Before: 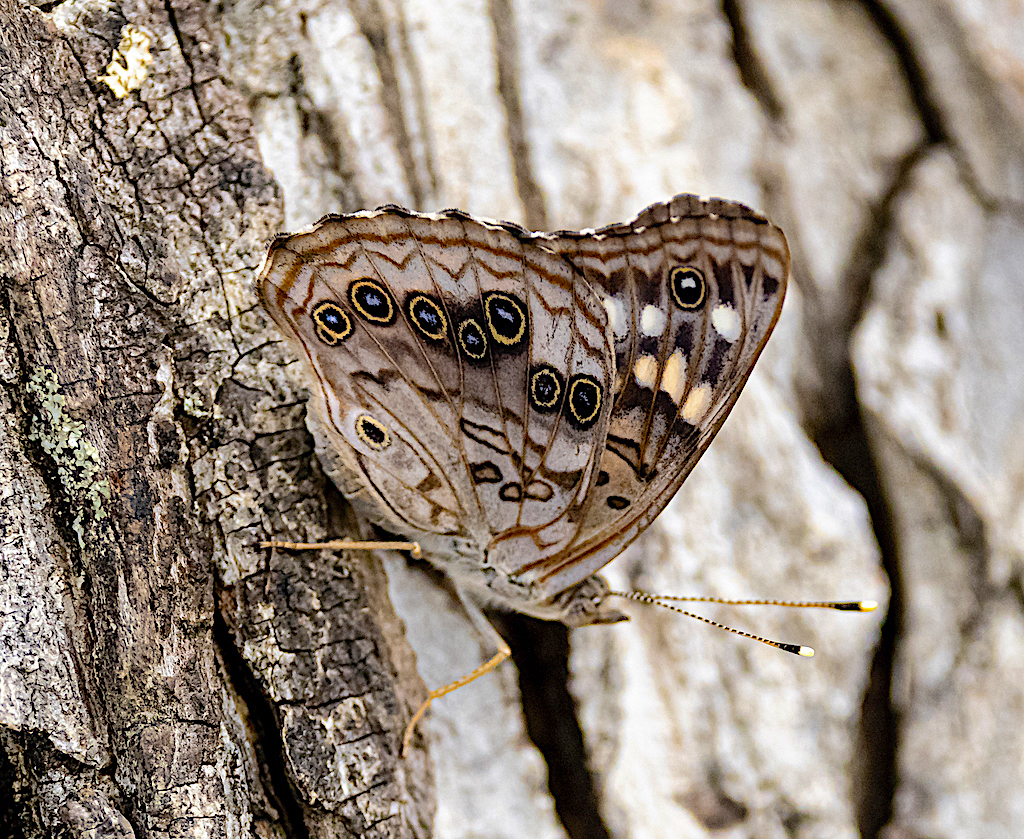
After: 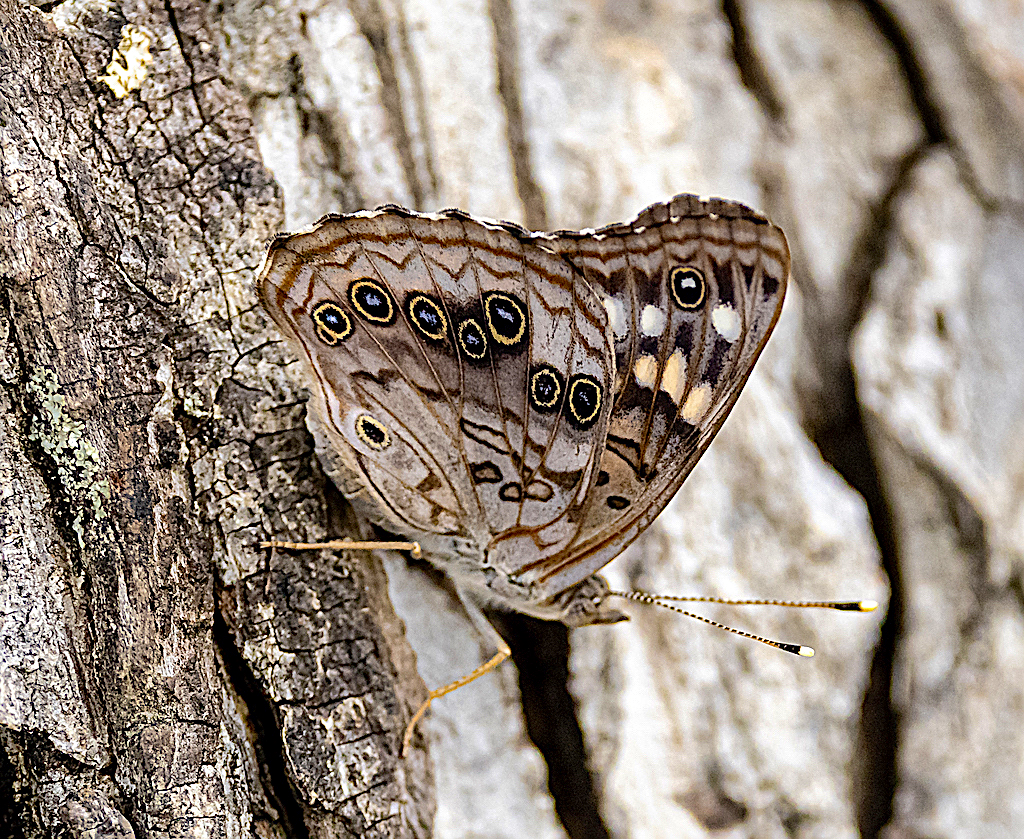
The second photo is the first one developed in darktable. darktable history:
white balance: emerald 1
sharpen: on, module defaults
local contrast: mode bilateral grid, contrast 20, coarseness 50, detail 120%, midtone range 0.2
